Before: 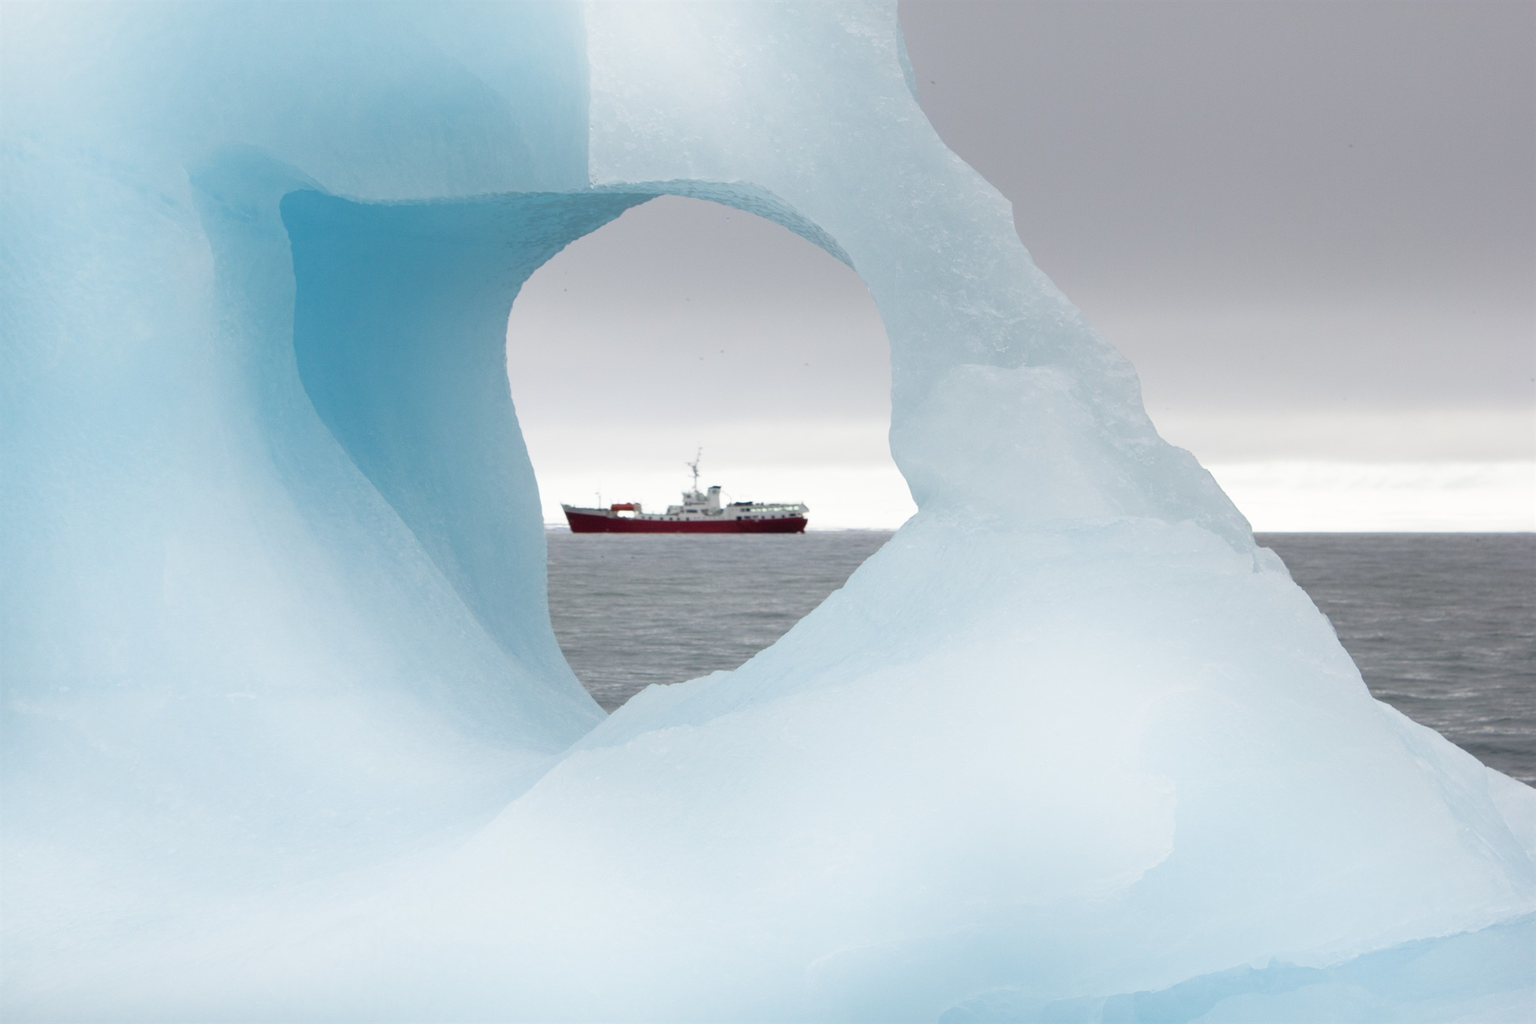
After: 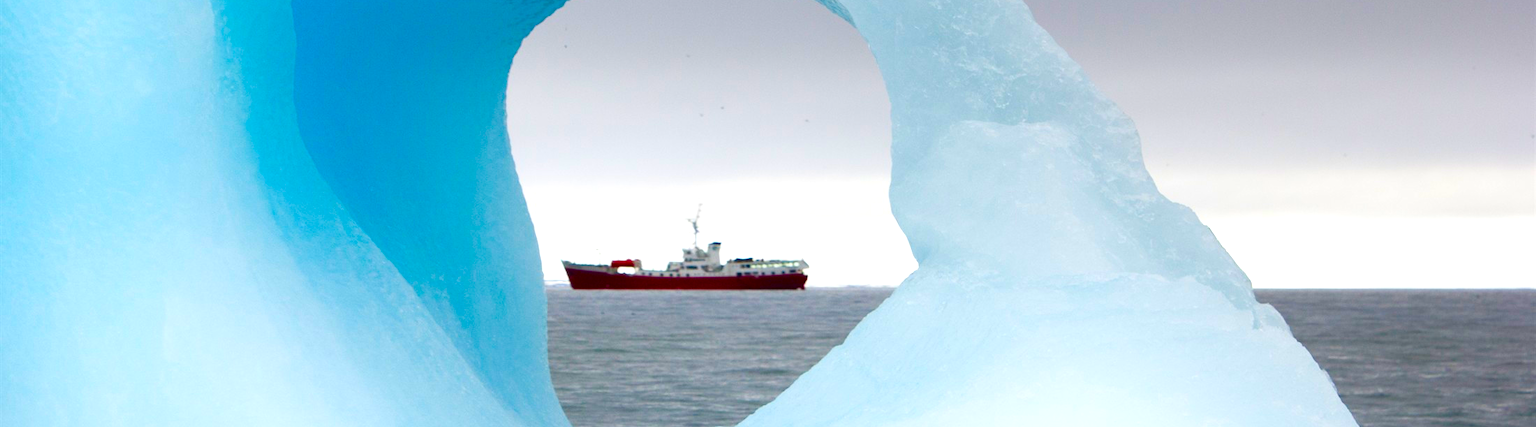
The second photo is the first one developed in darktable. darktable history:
color balance rgb: linear chroma grading › shadows 10%, linear chroma grading › highlights 10%, linear chroma grading › global chroma 15%, linear chroma grading › mid-tones 15%, perceptual saturation grading › global saturation 40%, perceptual saturation grading › highlights -25%, perceptual saturation grading › mid-tones 35%, perceptual saturation grading › shadows 35%, perceptual brilliance grading › global brilliance 11.29%, global vibrance 11.29%
crop and rotate: top 23.84%, bottom 34.294%
exposure: exposure -0.116 EV, compensate exposure bias true, compensate highlight preservation false
contrast brightness saturation: contrast 0.12, brightness -0.12, saturation 0.2
